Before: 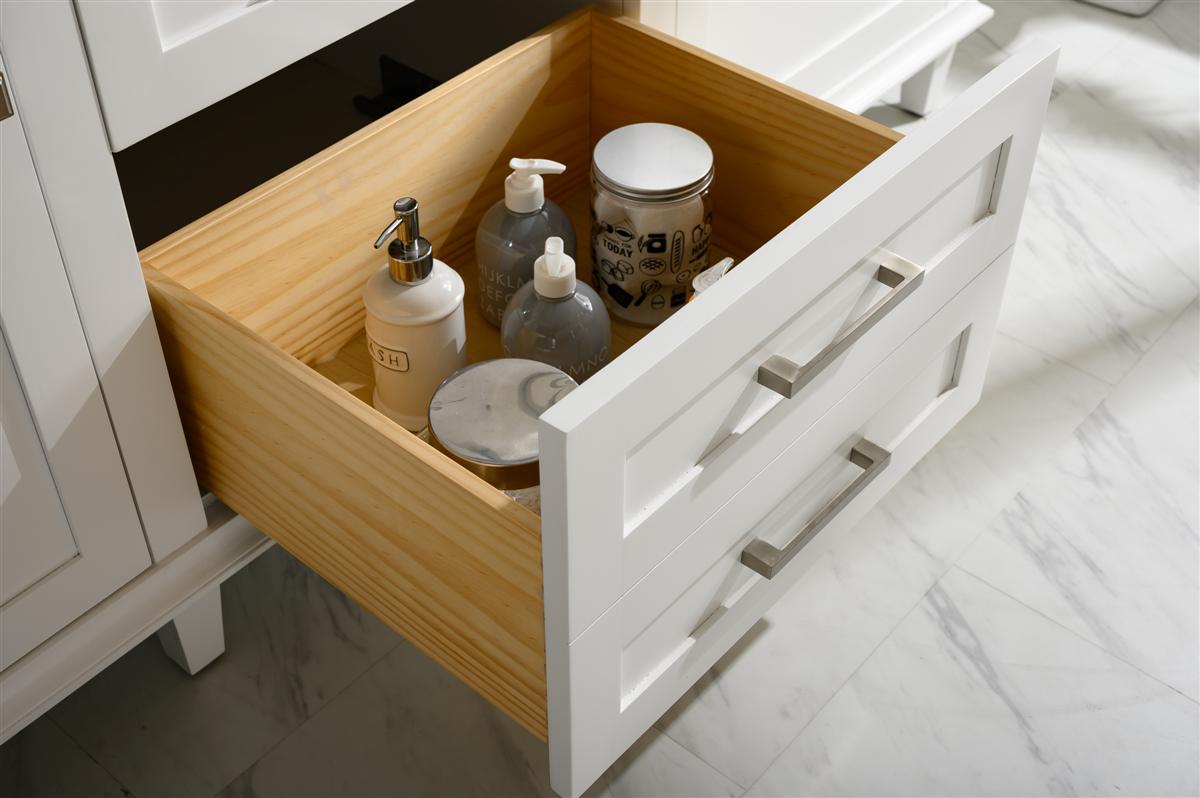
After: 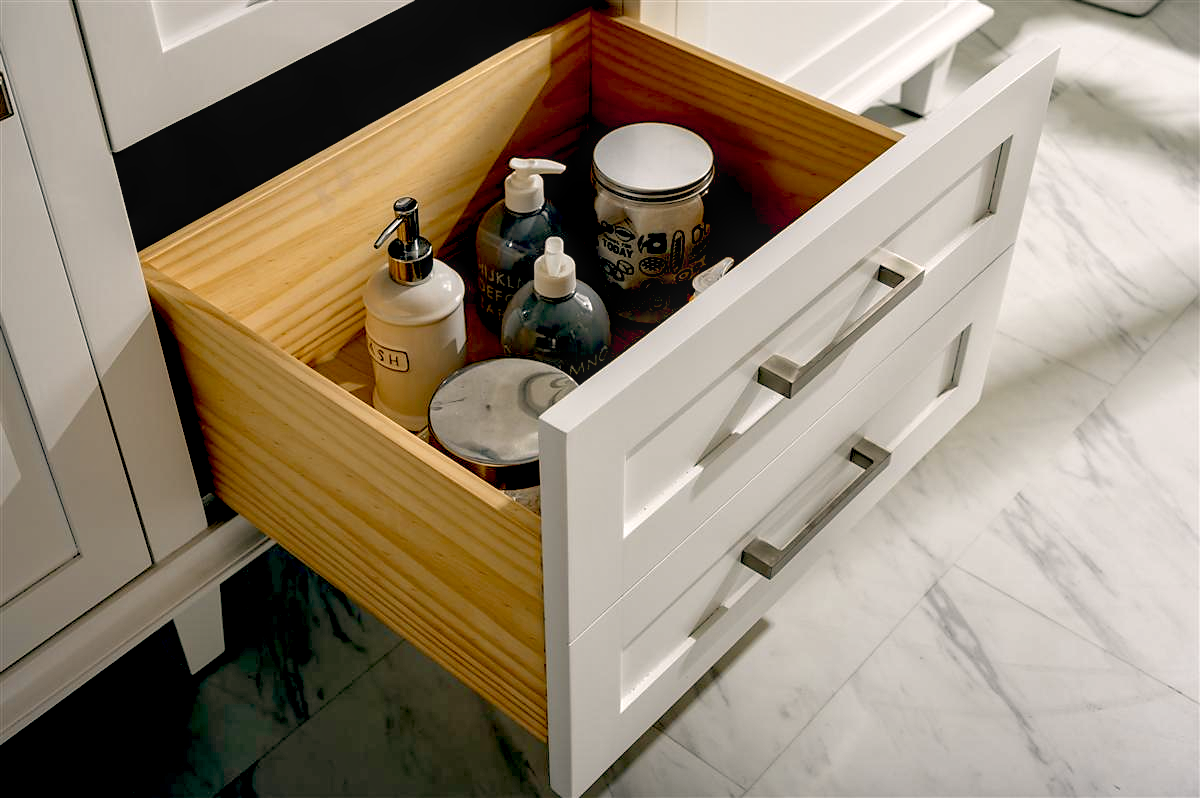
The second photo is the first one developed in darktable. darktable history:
sharpen: radius 1.458, amount 0.398, threshold 1.271
exposure: black level correction 0.012, compensate highlight preservation false
color balance: lift [0.975, 0.993, 1, 1.015], gamma [1.1, 1, 1, 0.945], gain [1, 1.04, 1, 0.95]
local contrast: detail 130%
haze removal: compatibility mode true, adaptive false
